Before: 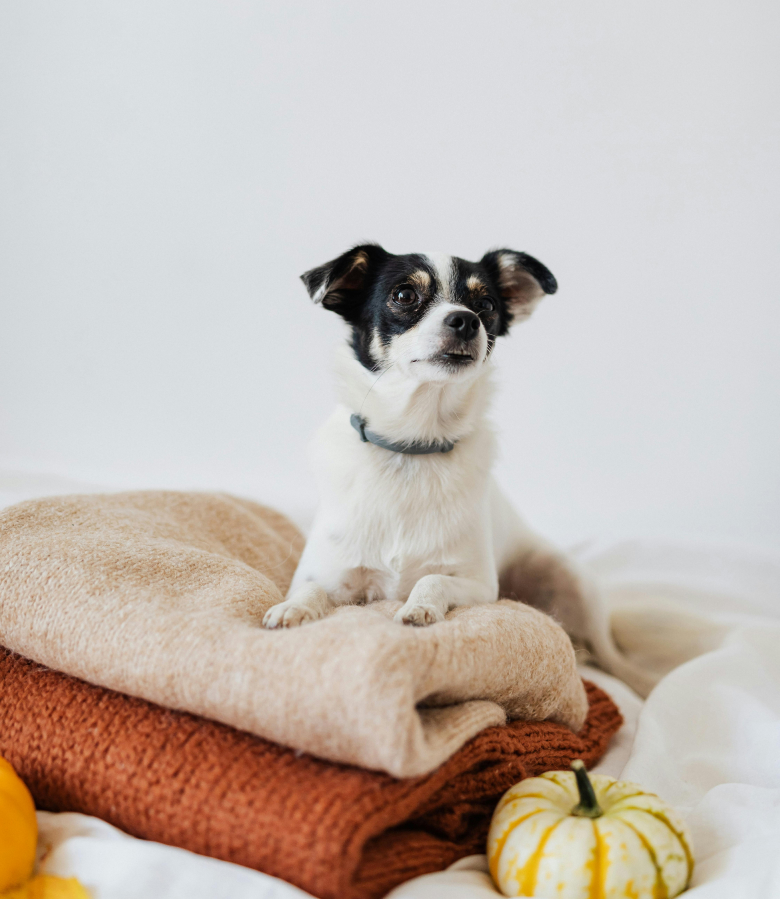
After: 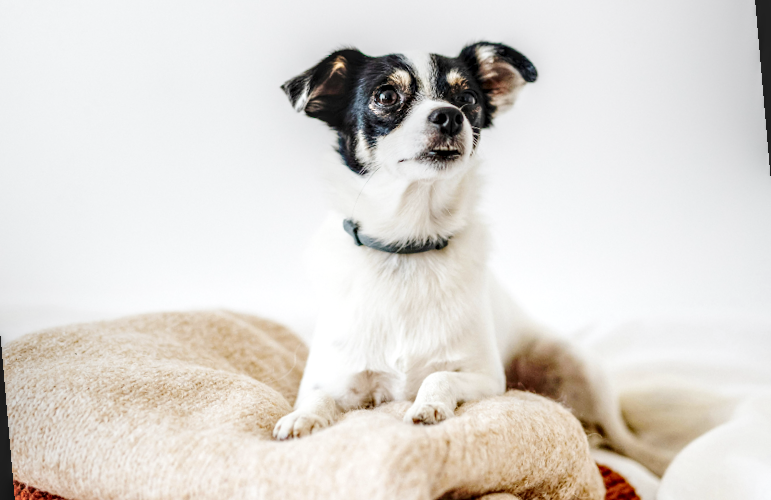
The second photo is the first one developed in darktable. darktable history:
rotate and perspective: rotation -5°, crop left 0.05, crop right 0.952, crop top 0.11, crop bottom 0.89
haze removal: compatibility mode true, adaptive false
base curve: curves: ch0 [(0, 0.007) (0.028, 0.063) (0.121, 0.311) (0.46, 0.743) (0.859, 0.957) (1, 1)], preserve colors none
crop: top 16.727%, bottom 16.727%
local contrast: highlights 12%, shadows 38%, detail 183%, midtone range 0.471
